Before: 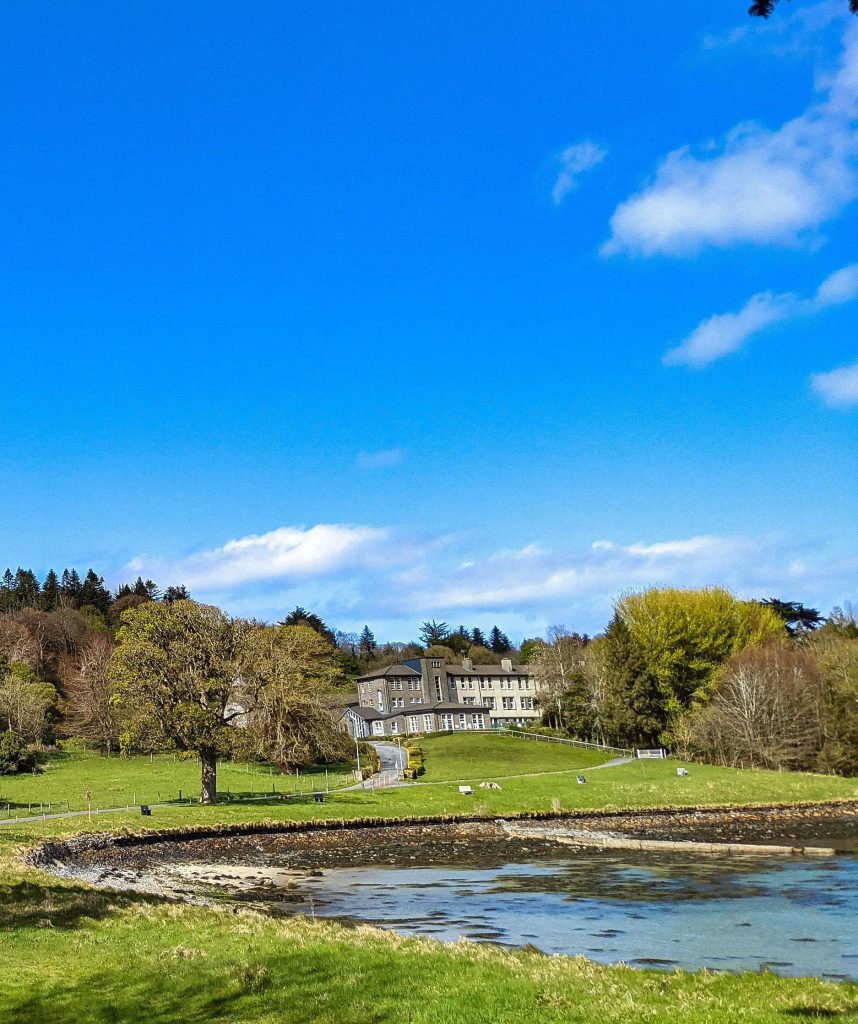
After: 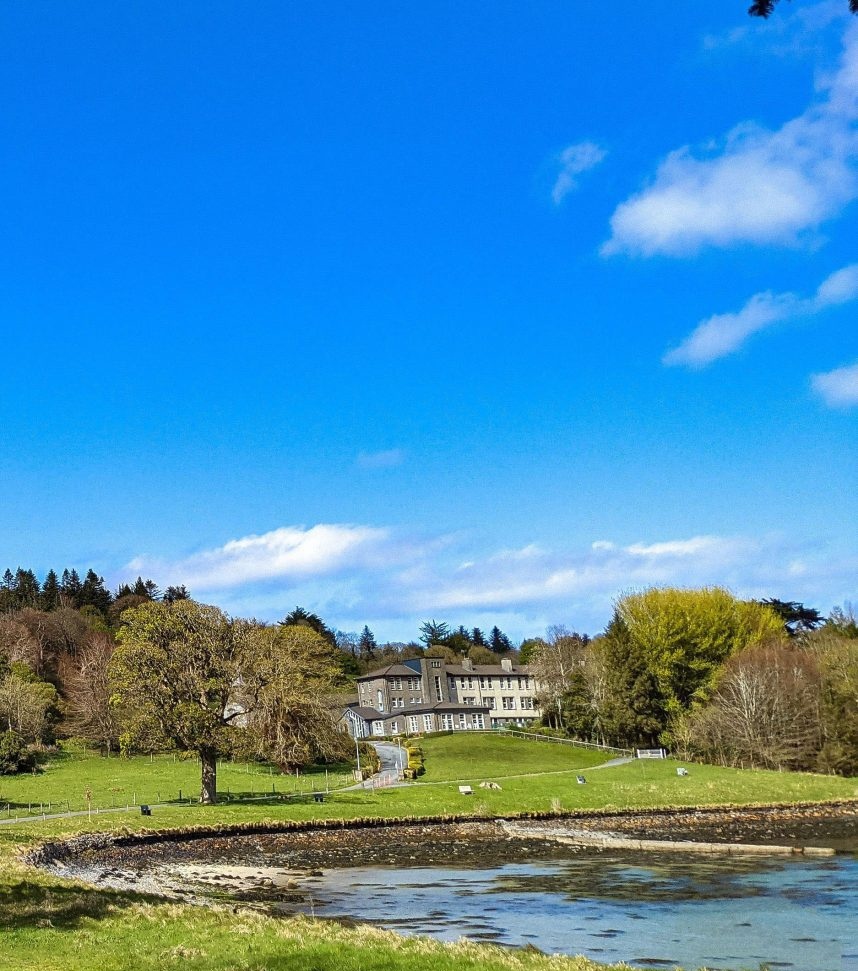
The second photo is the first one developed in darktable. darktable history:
crop and rotate: top 0.009%, bottom 5.075%
